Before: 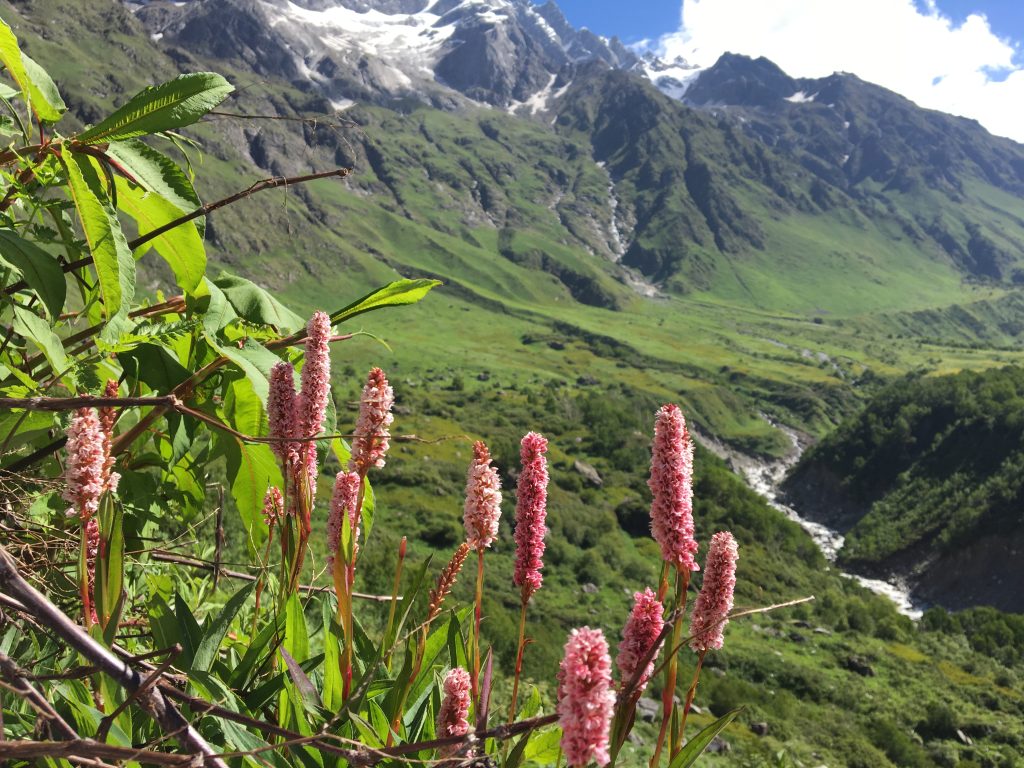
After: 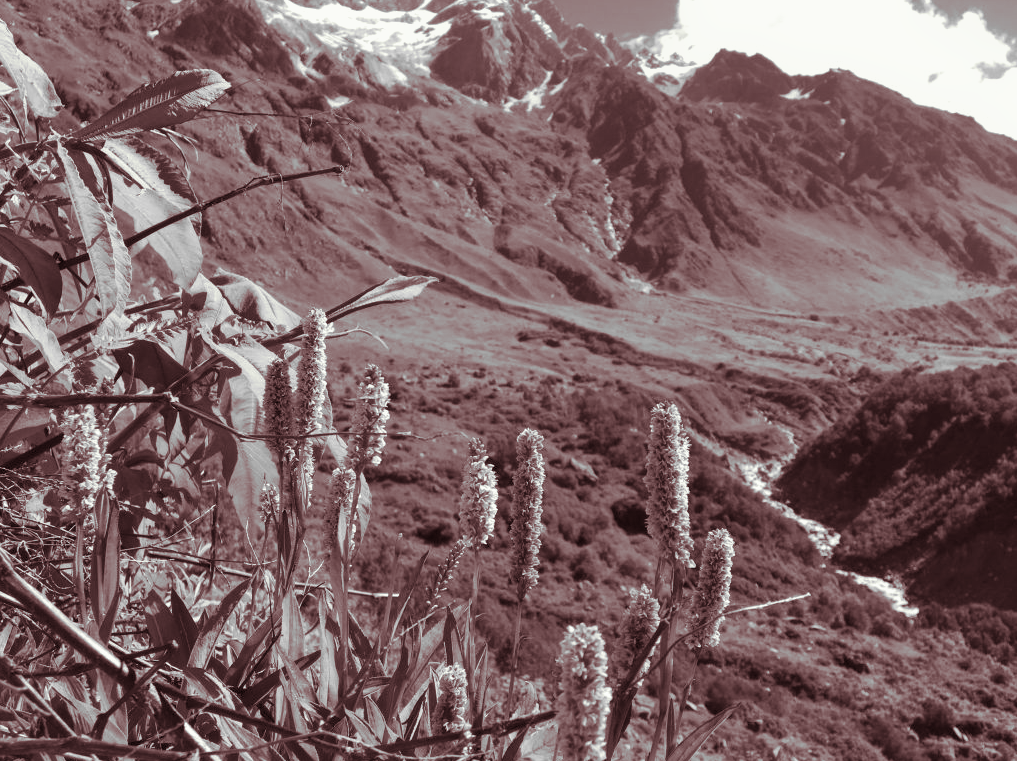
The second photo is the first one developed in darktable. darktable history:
crop: left 0.434%, top 0.485%, right 0.244%, bottom 0.386%
local contrast: highlights 100%, shadows 100%, detail 120%, midtone range 0.2
monochrome: a 32, b 64, size 2.3
velvia: on, module defaults
split-toning: on, module defaults
